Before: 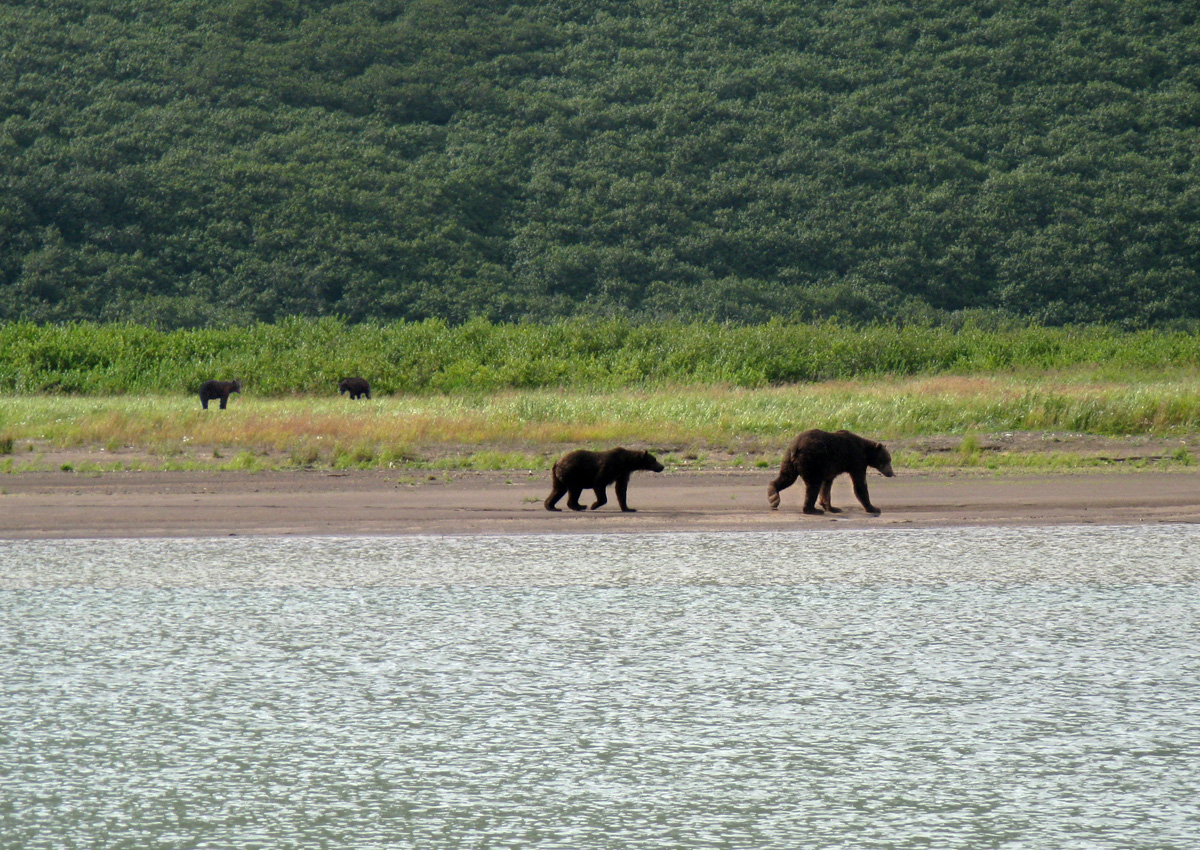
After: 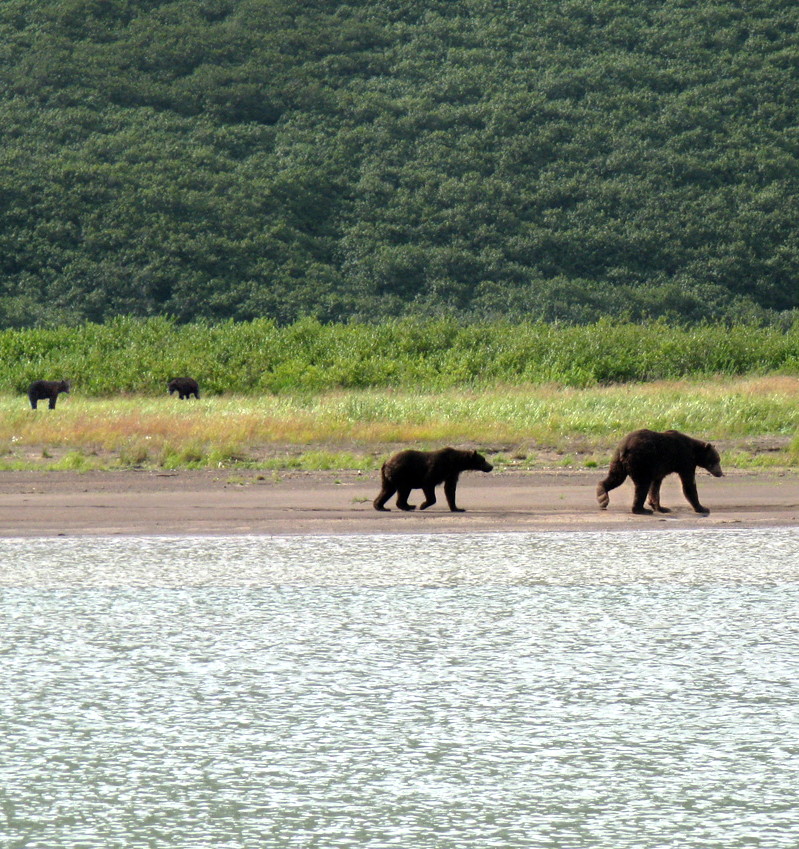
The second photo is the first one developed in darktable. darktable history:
crop and rotate: left 14.326%, right 19.051%
tone equalizer: -8 EV -0.378 EV, -7 EV -0.364 EV, -6 EV -0.298 EV, -5 EV -0.247 EV, -3 EV 0.194 EV, -2 EV 0.358 EV, -1 EV 0.407 EV, +0 EV 0.395 EV
